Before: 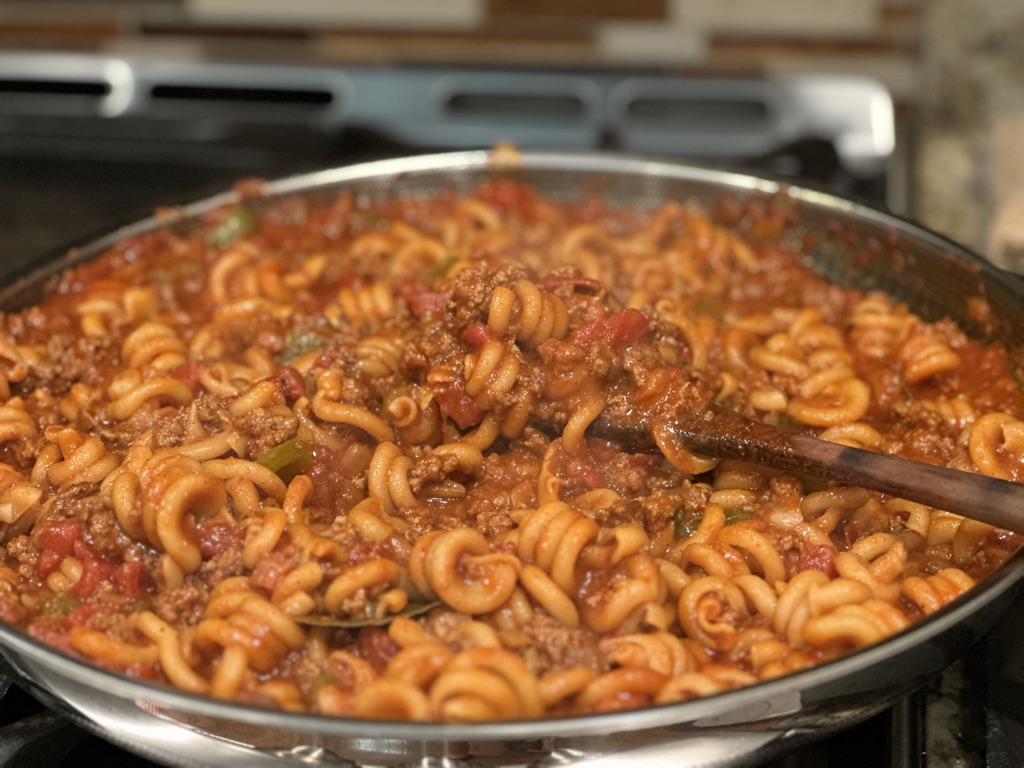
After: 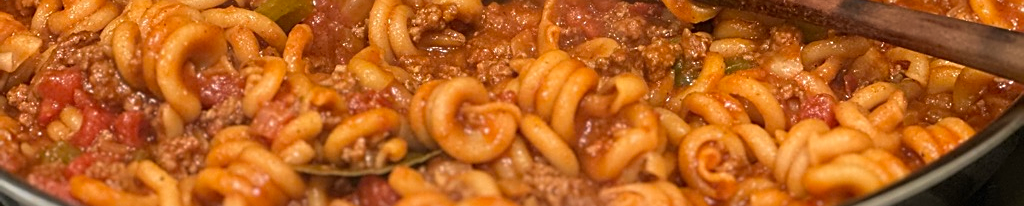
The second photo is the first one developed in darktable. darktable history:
velvia: on, module defaults
sharpen: on, module defaults
crop and rotate: top 58.802%, bottom 14.303%
